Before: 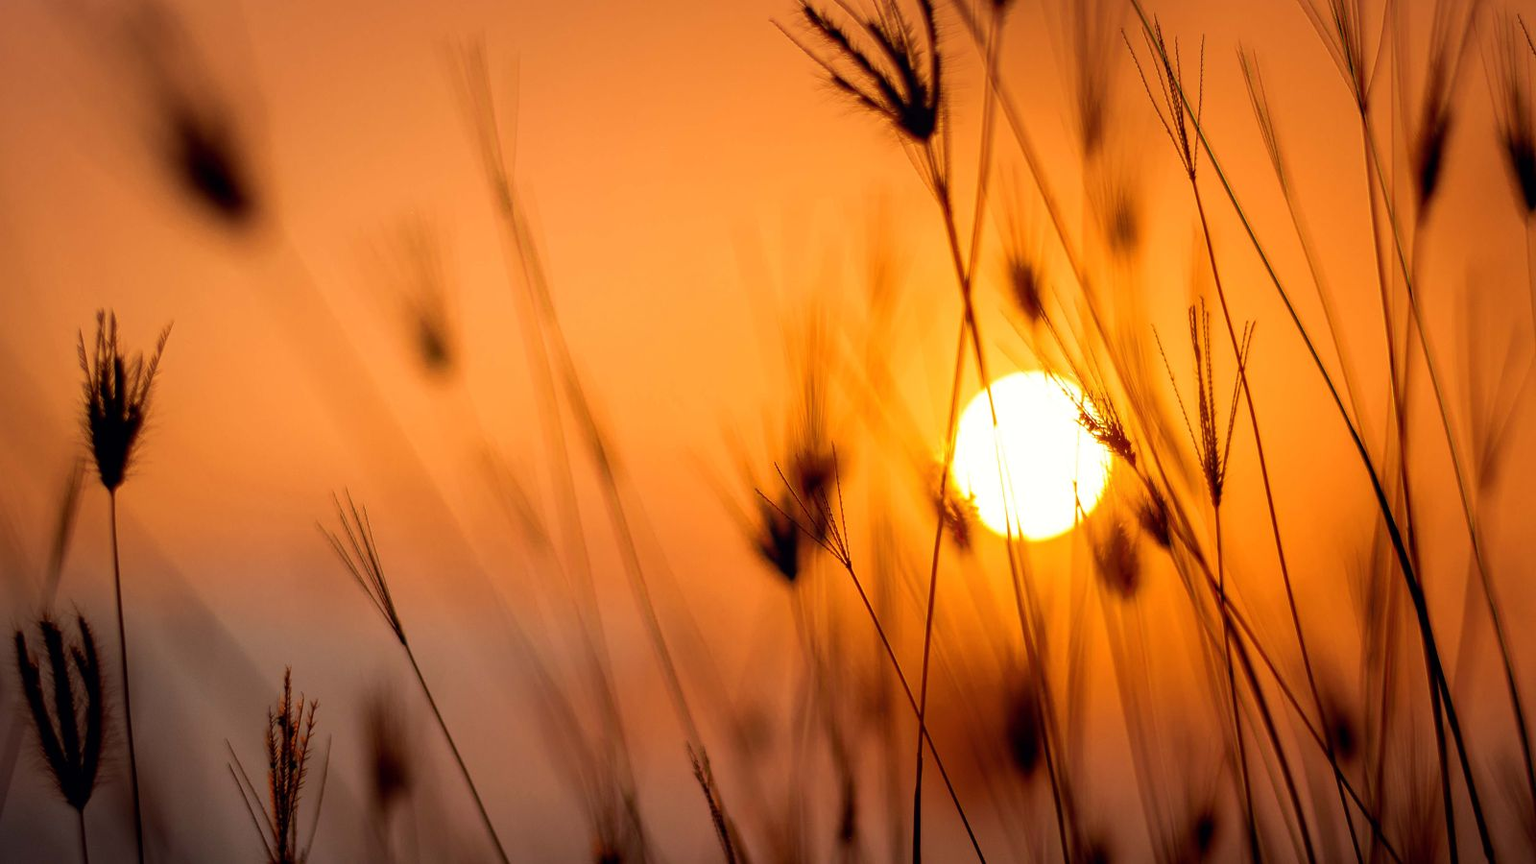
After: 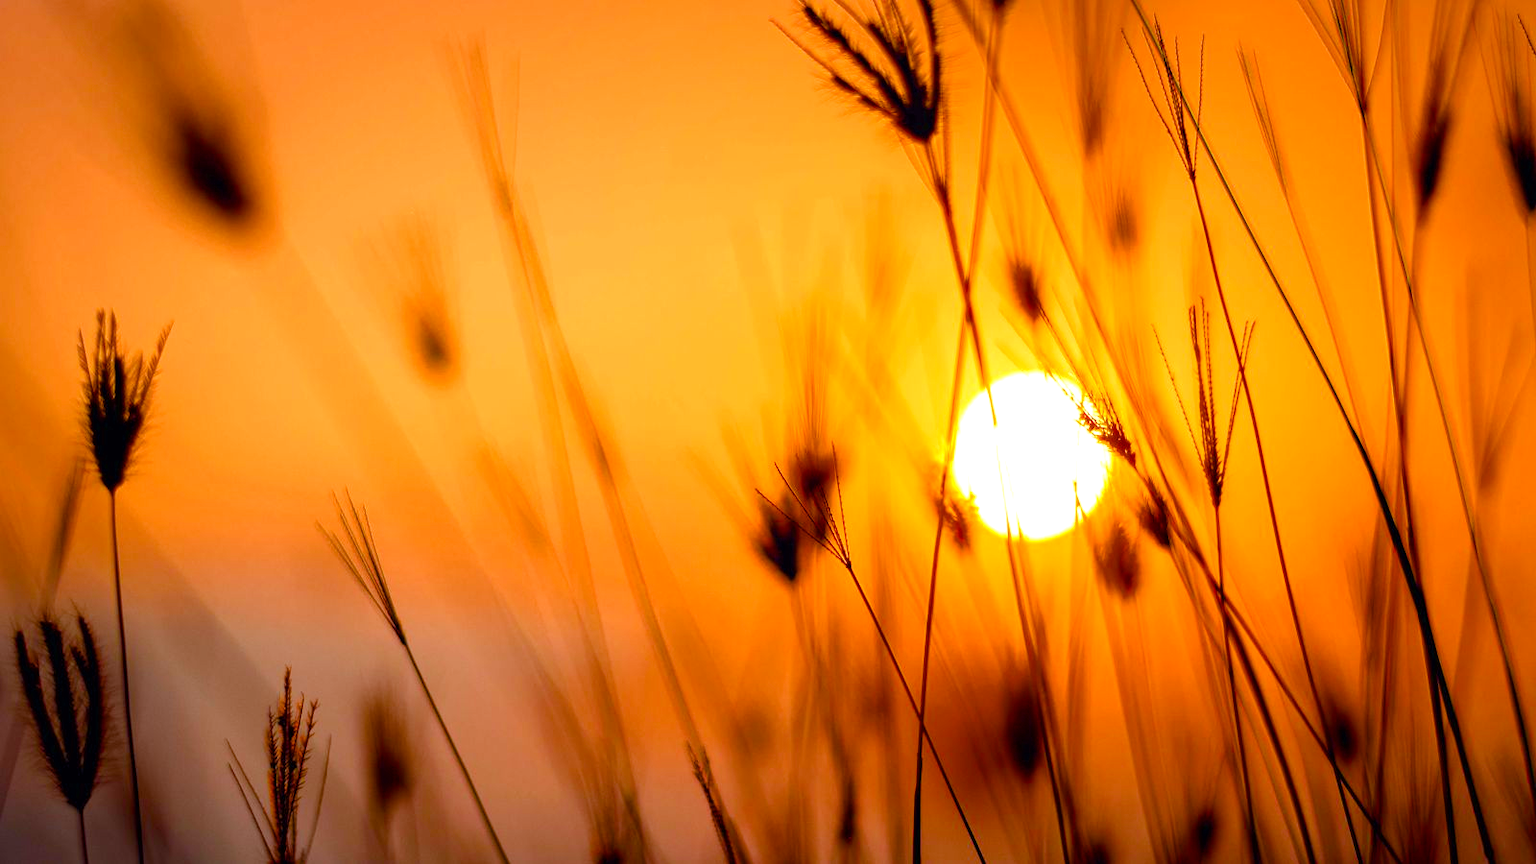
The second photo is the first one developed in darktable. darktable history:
color balance rgb: perceptual saturation grading › global saturation 35%, perceptual saturation grading › highlights -30%, perceptual saturation grading › shadows 35%, perceptual brilliance grading › global brilliance 3%, perceptual brilliance grading › highlights -3%, perceptual brilliance grading › shadows 3%
exposure: black level correction 0, exposure 0.5 EV, compensate highlight preservation false
